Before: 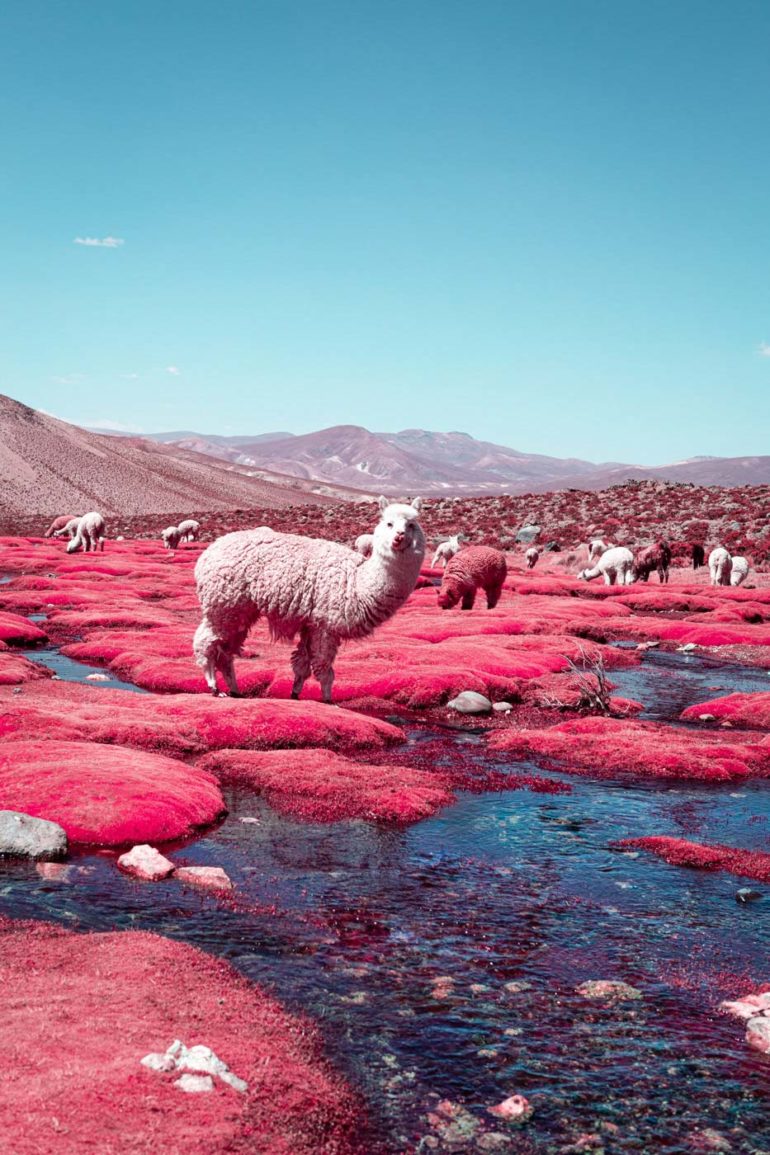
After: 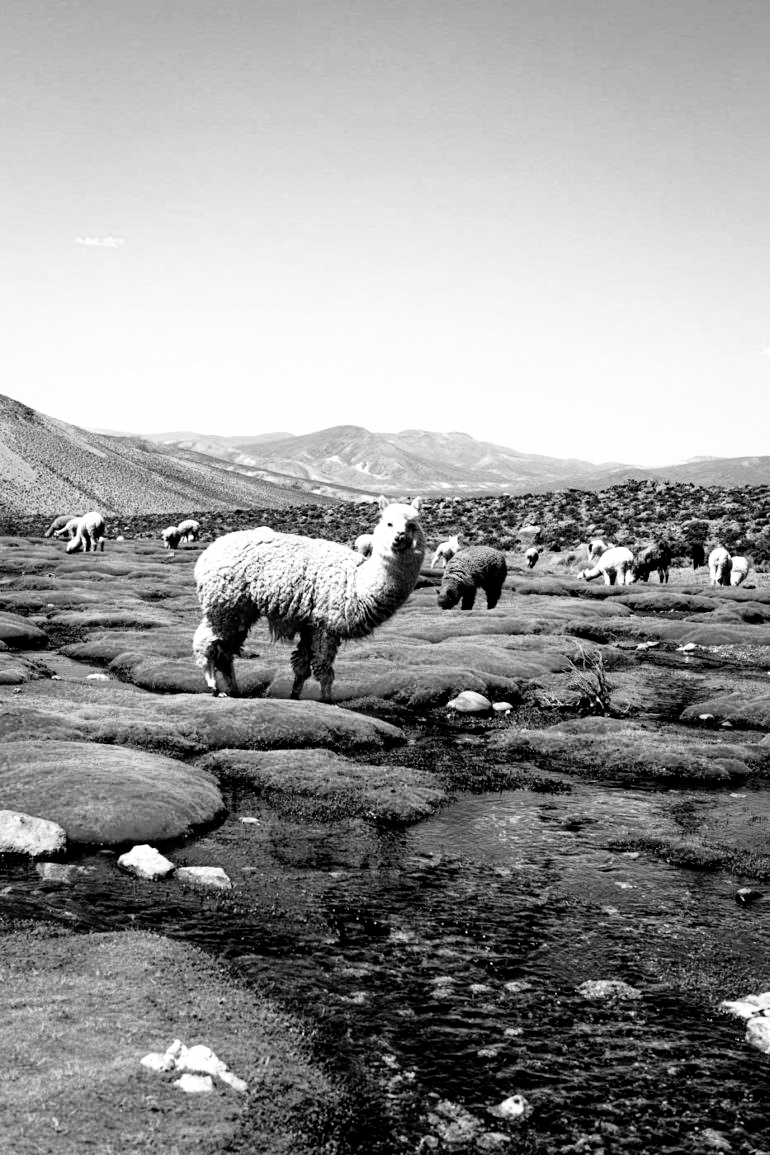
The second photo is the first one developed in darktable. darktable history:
color calibration: output gray [0.22, 0.42, 0.37, 0], illuminant as shot in camera, x 0.369, y 0.382, temperature 4315.35 K
filmic rgb: black relative exposure -3.53 EV, white relative exposure 2.25 EV, hardness 3.41, iterations of high-quality reconstruction 10
